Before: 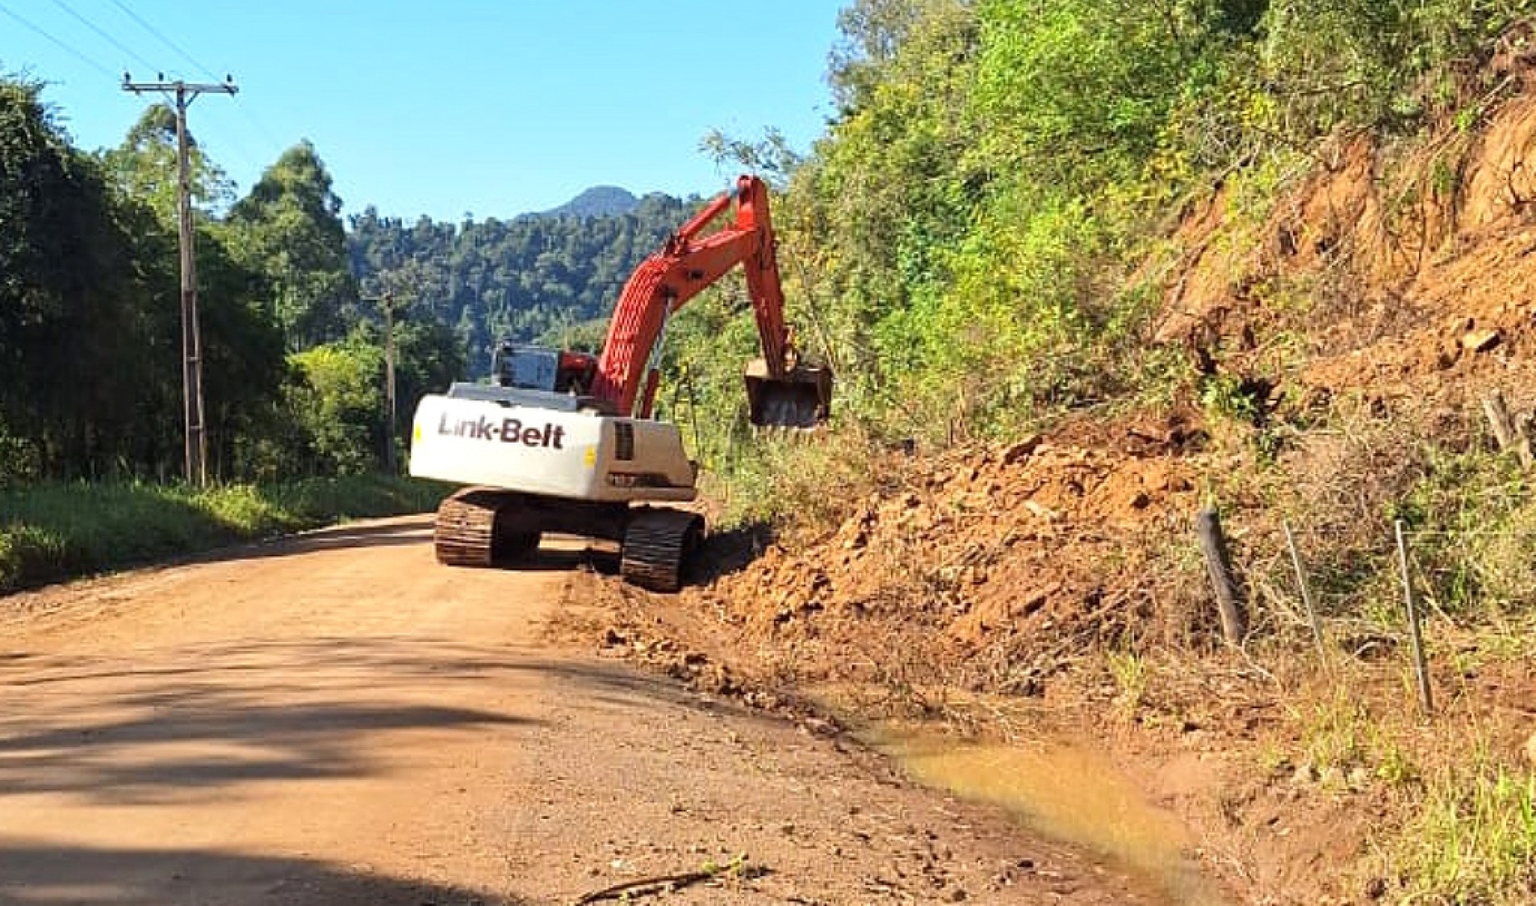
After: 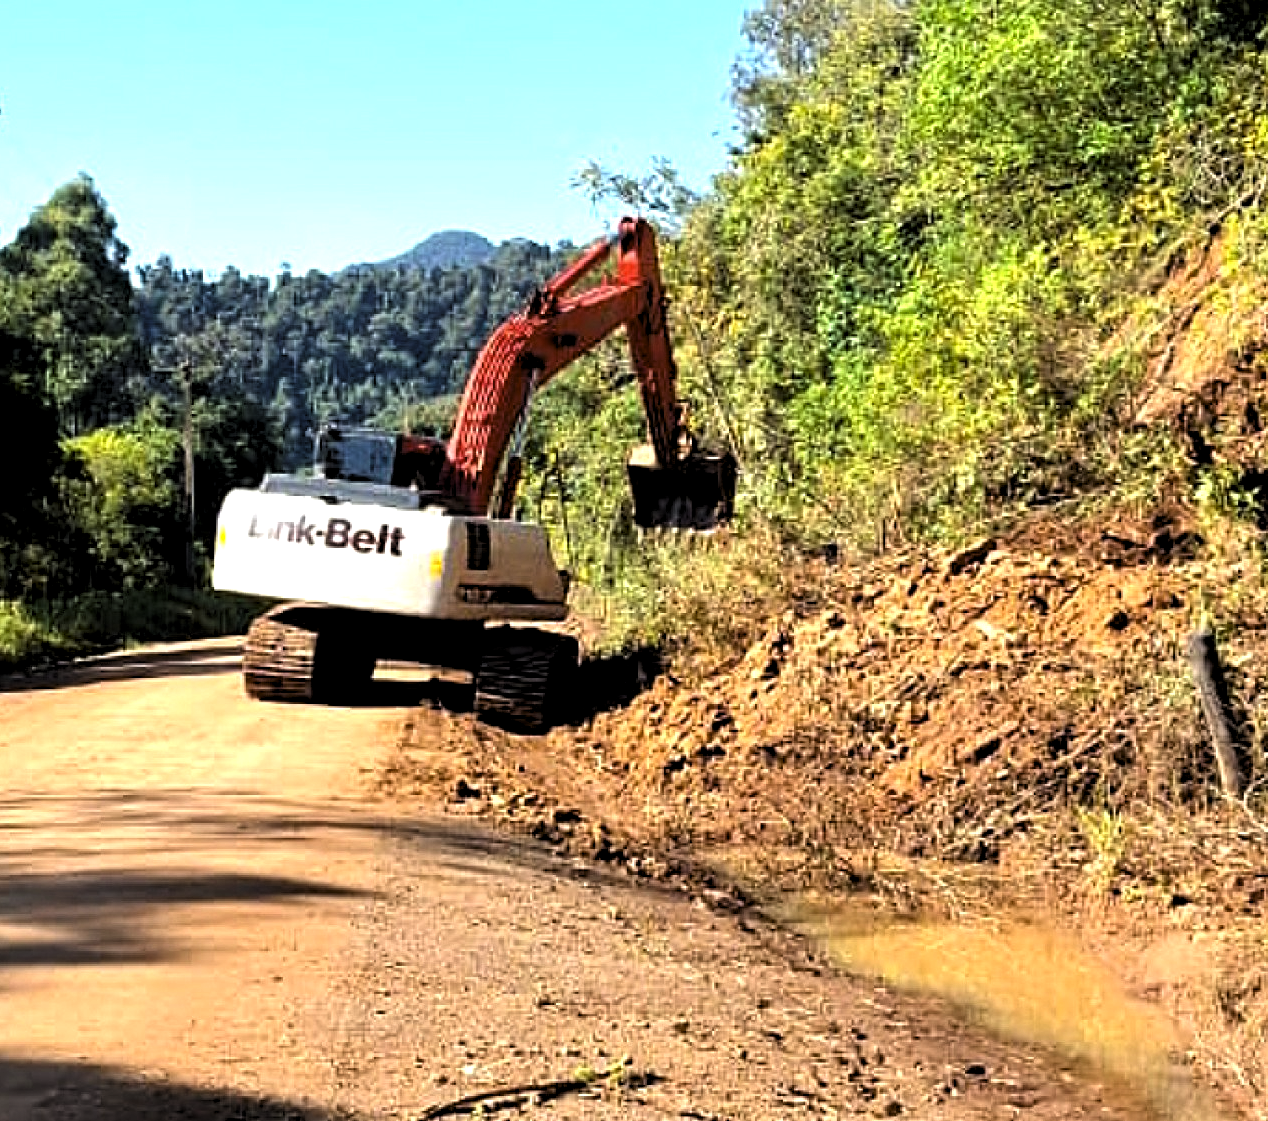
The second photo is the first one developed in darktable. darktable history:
crop and rotate: left 15.546%, right 17.787%
levels: levels [0.129, 0.519, 0.867]
exposure: black level correction 0.01, exposure 0.014 EV, compensate highlight preservation false
